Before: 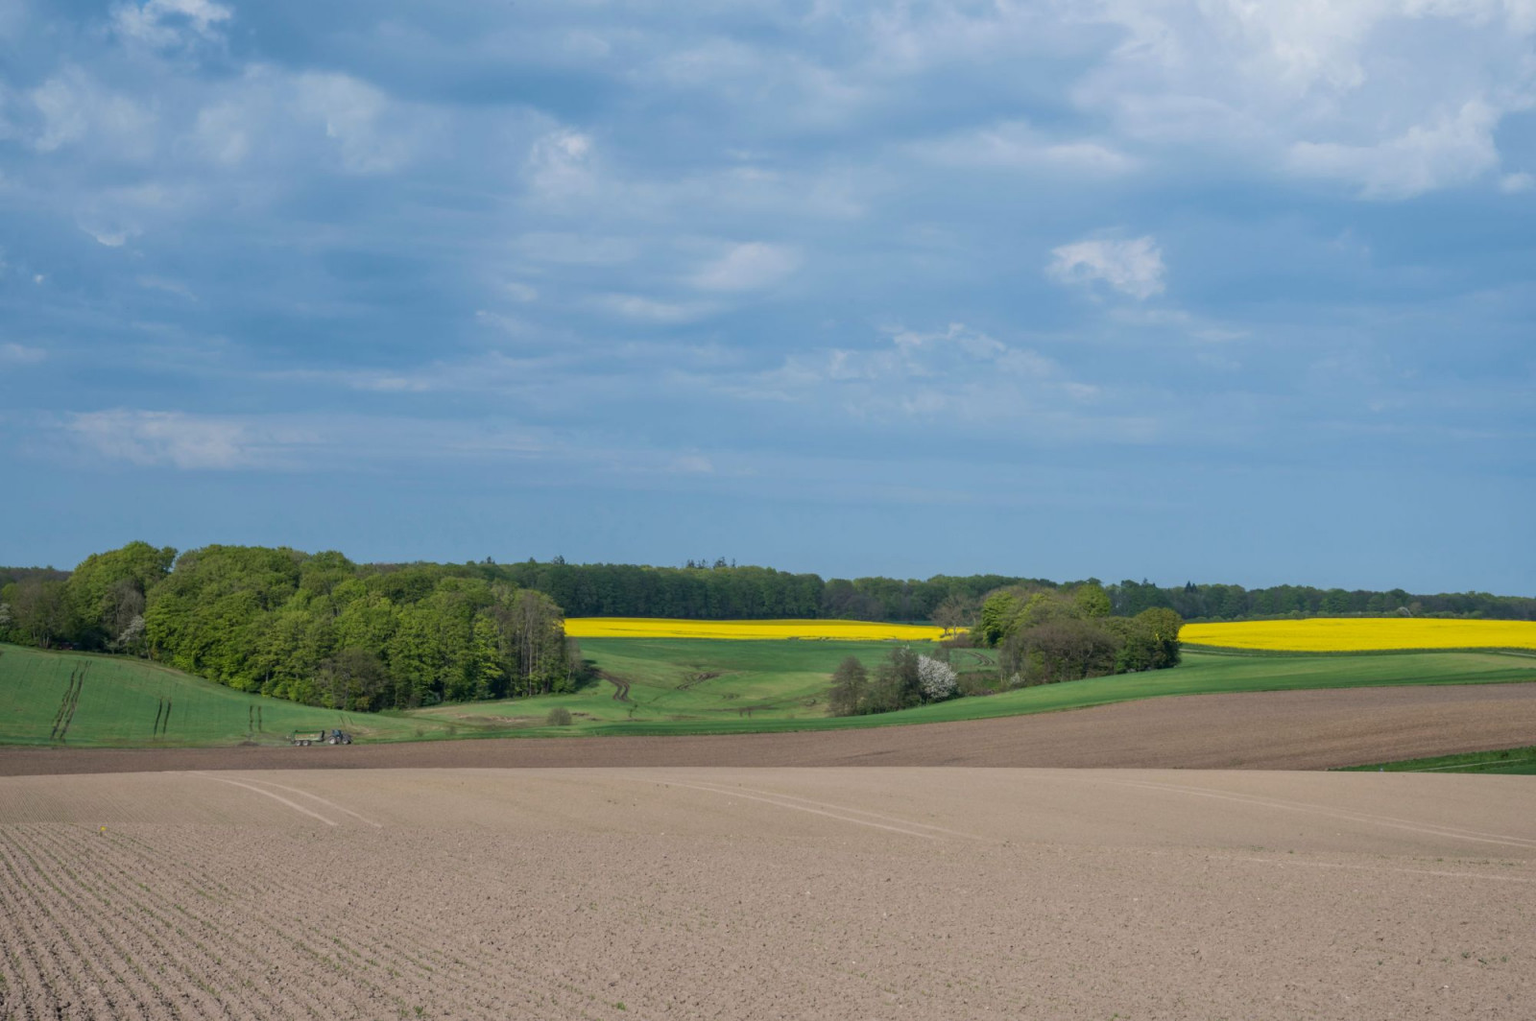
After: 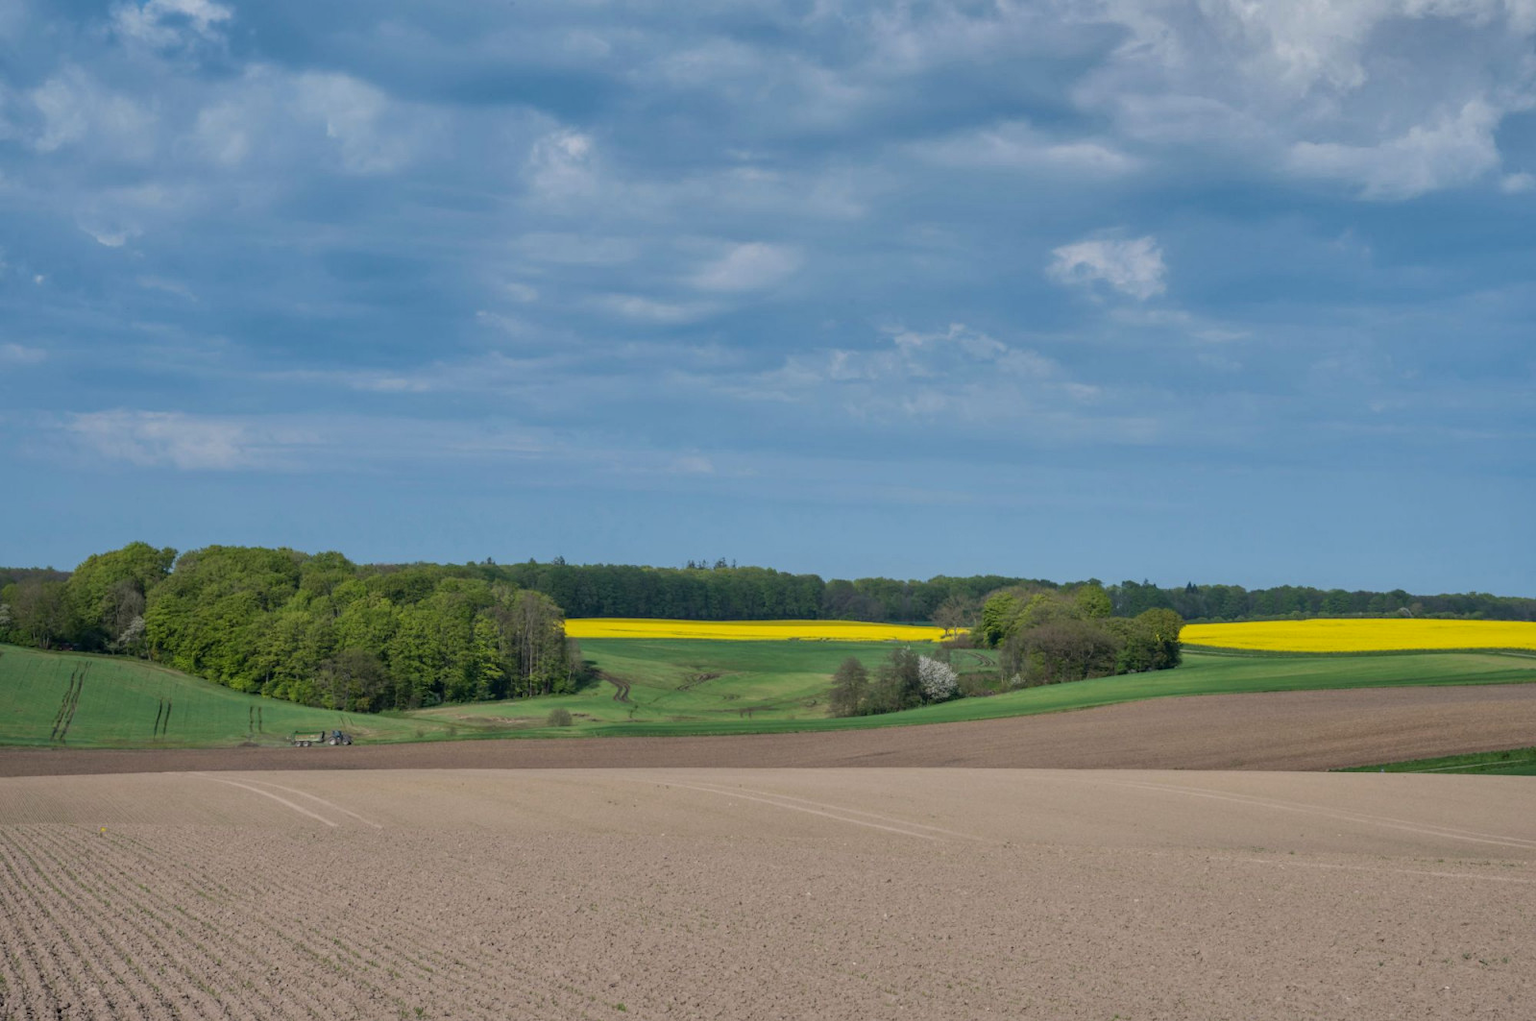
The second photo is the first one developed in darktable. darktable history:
shadows and highlights: radius 108.52, shadows 40.68, highlights -72.88, low approximation 0.01, soften with gaussian
